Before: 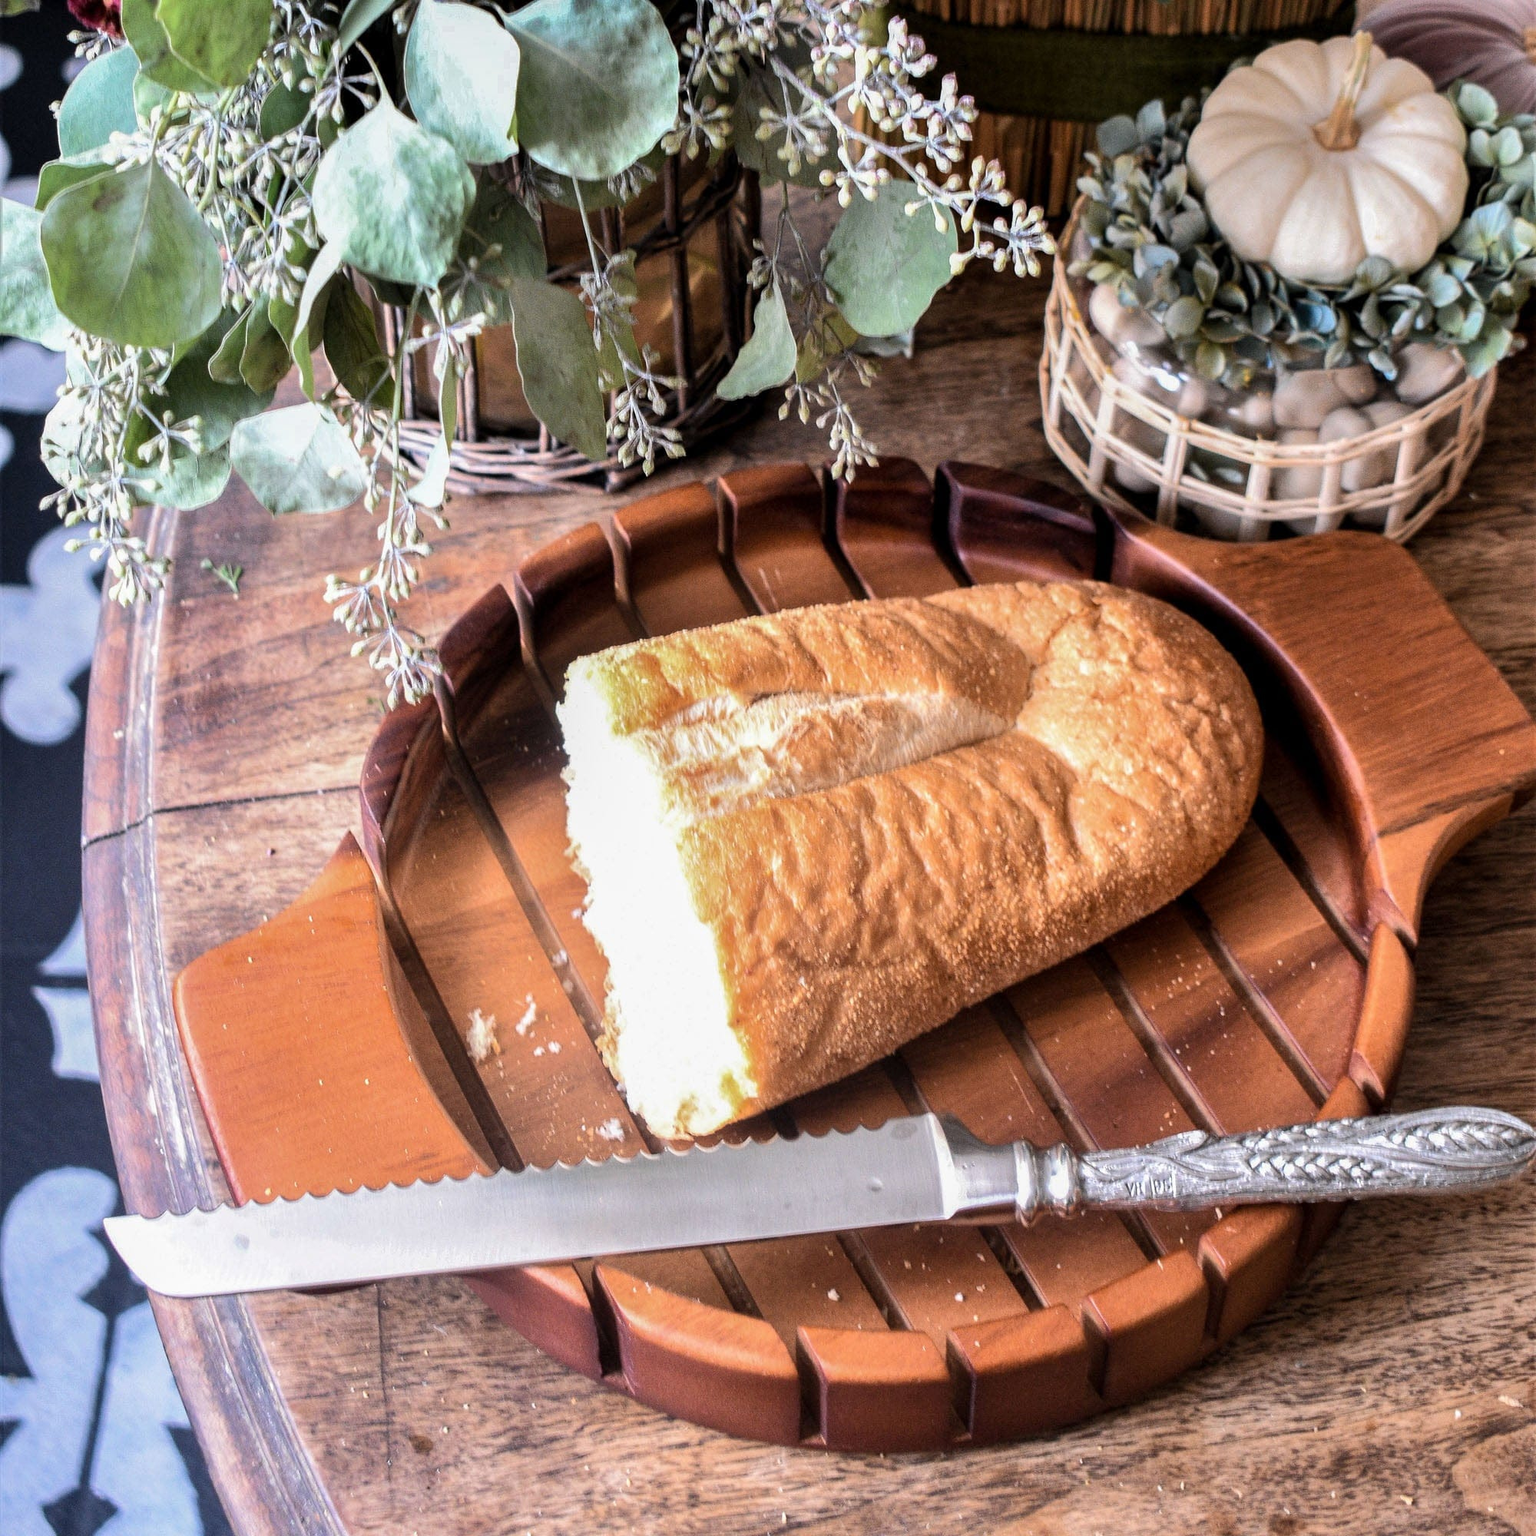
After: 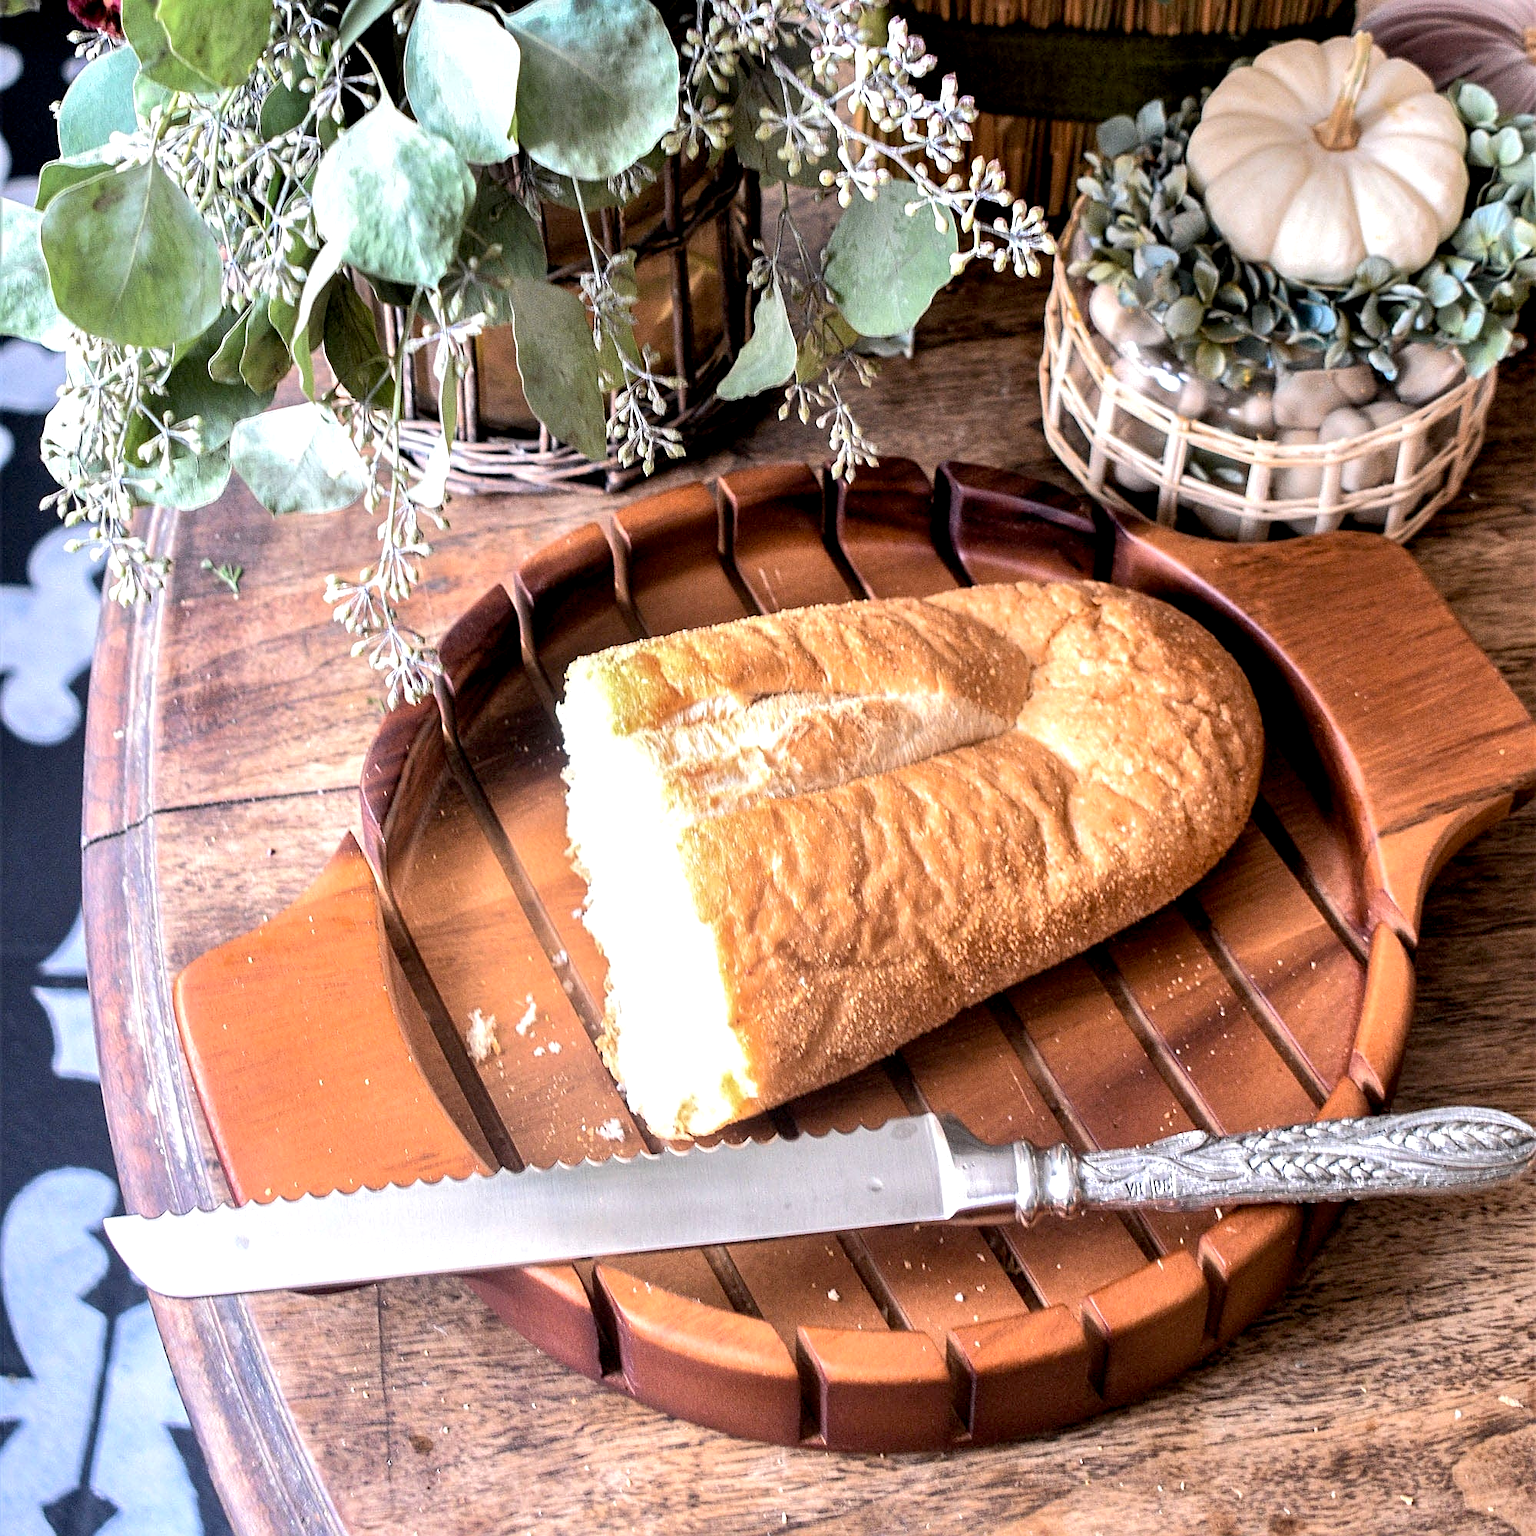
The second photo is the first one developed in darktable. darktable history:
exposure: black level correction 0.004, exposure 0.411 EV, compensate highlight preservation false
sharpen: on, module defaults
